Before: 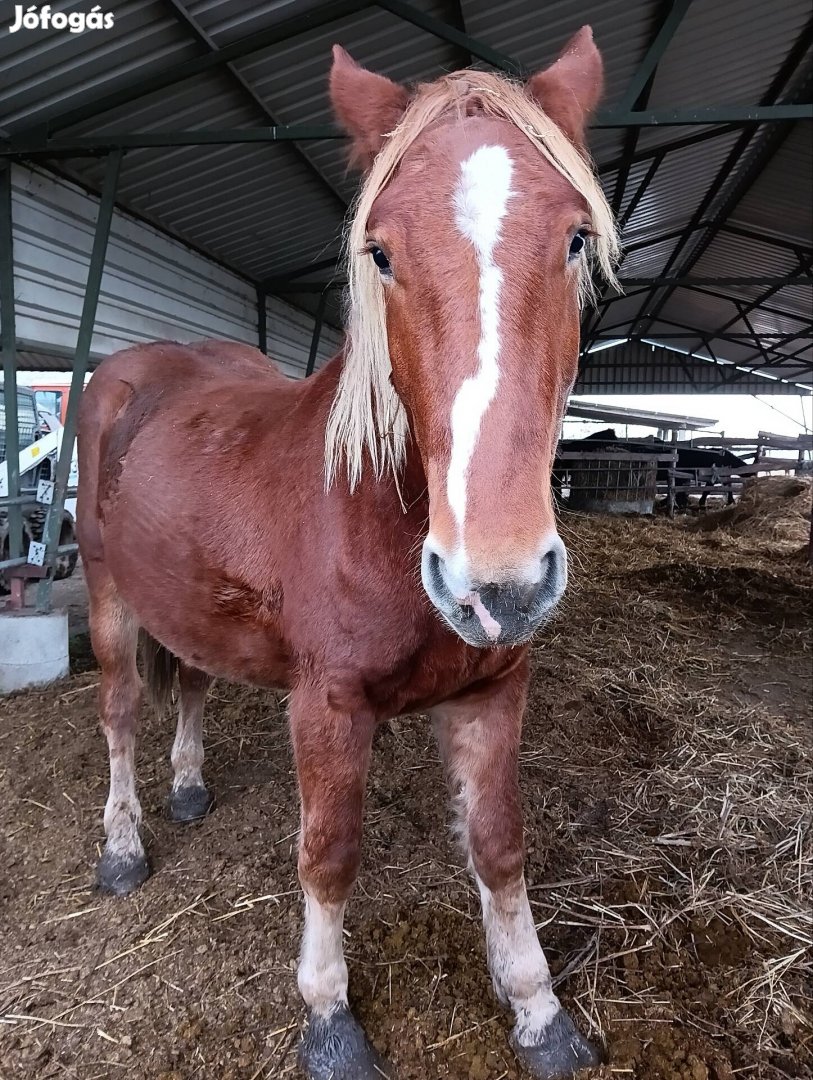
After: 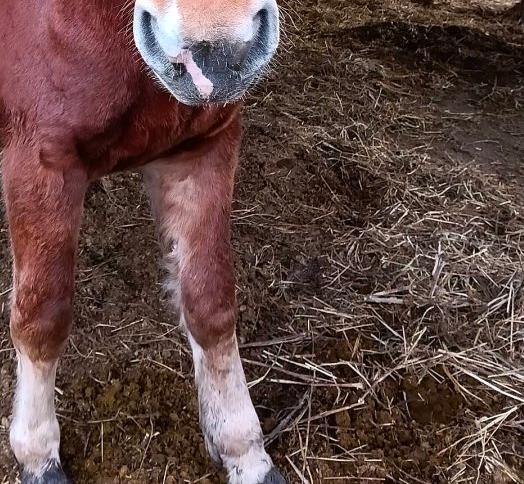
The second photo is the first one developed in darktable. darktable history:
color balance: contrast 6.48%, output saturation 113.3%
crop and rotate: left 35.509%, top 50.238%, bottom 4.934%
